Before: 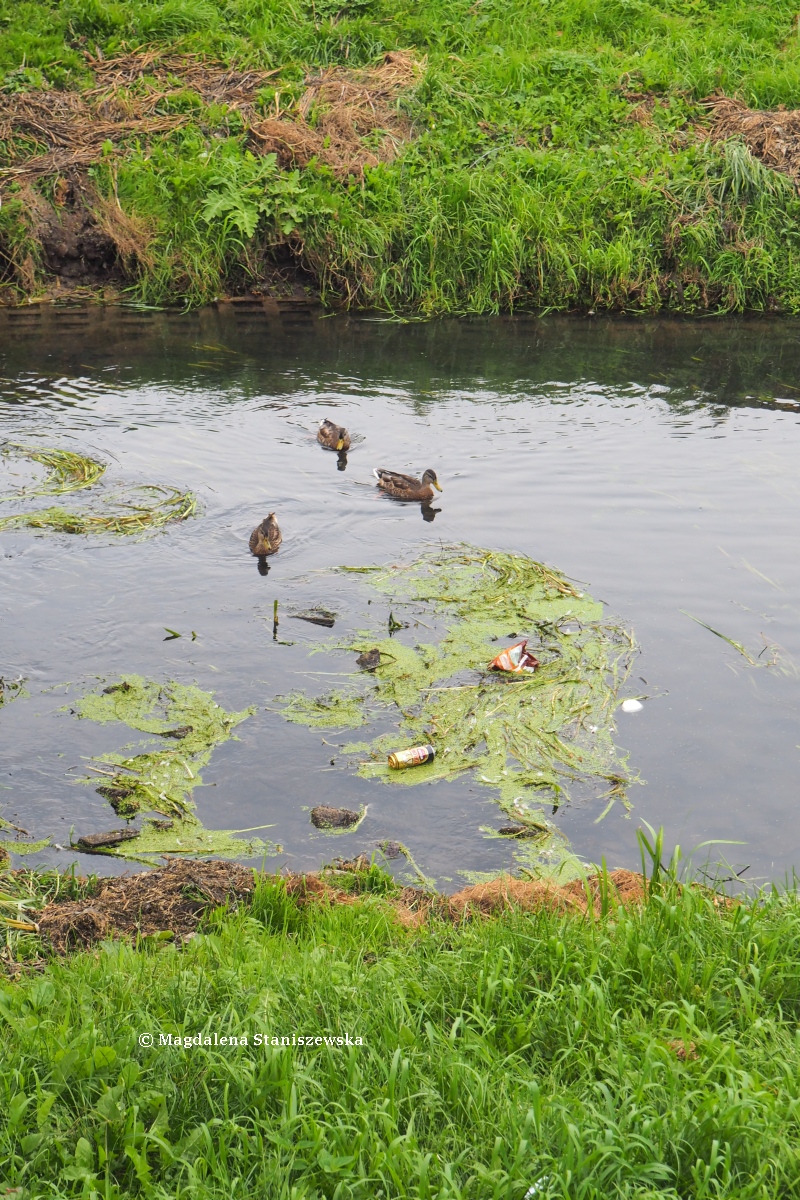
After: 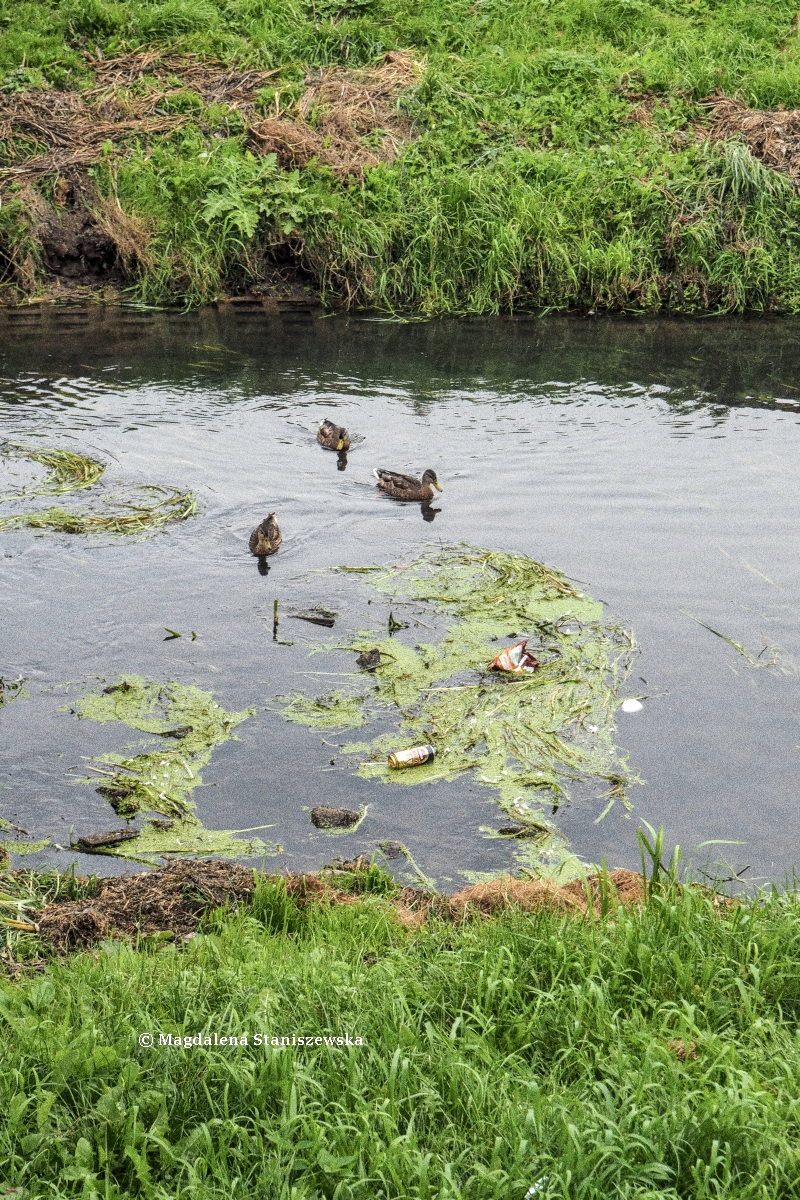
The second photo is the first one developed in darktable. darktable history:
contrast brightness saturation: saturation -0.17
local contrast: detail 142%
white balance: red 0.978, blue 0.999
grain: coarseness 0.09 ISO, strength 40%
